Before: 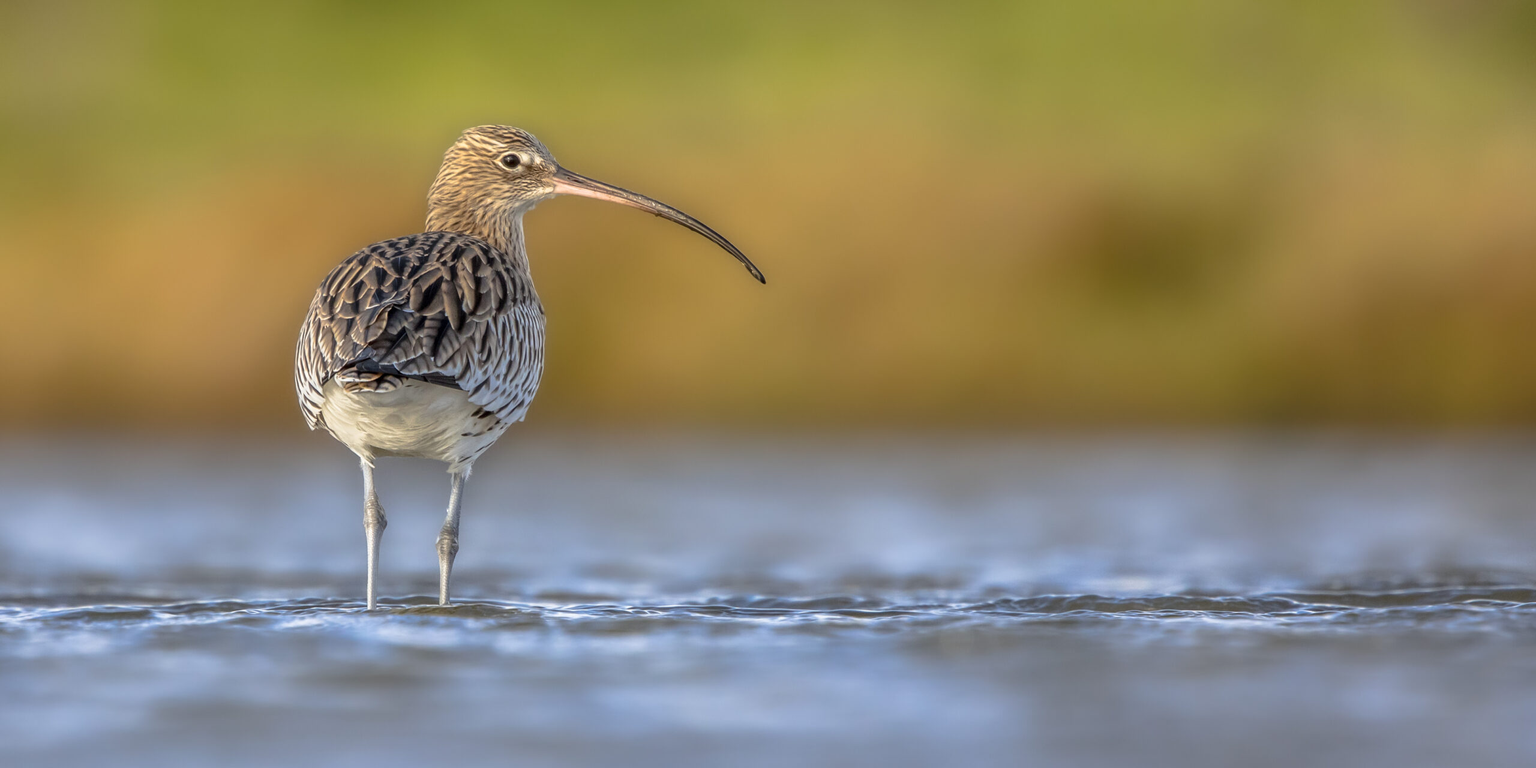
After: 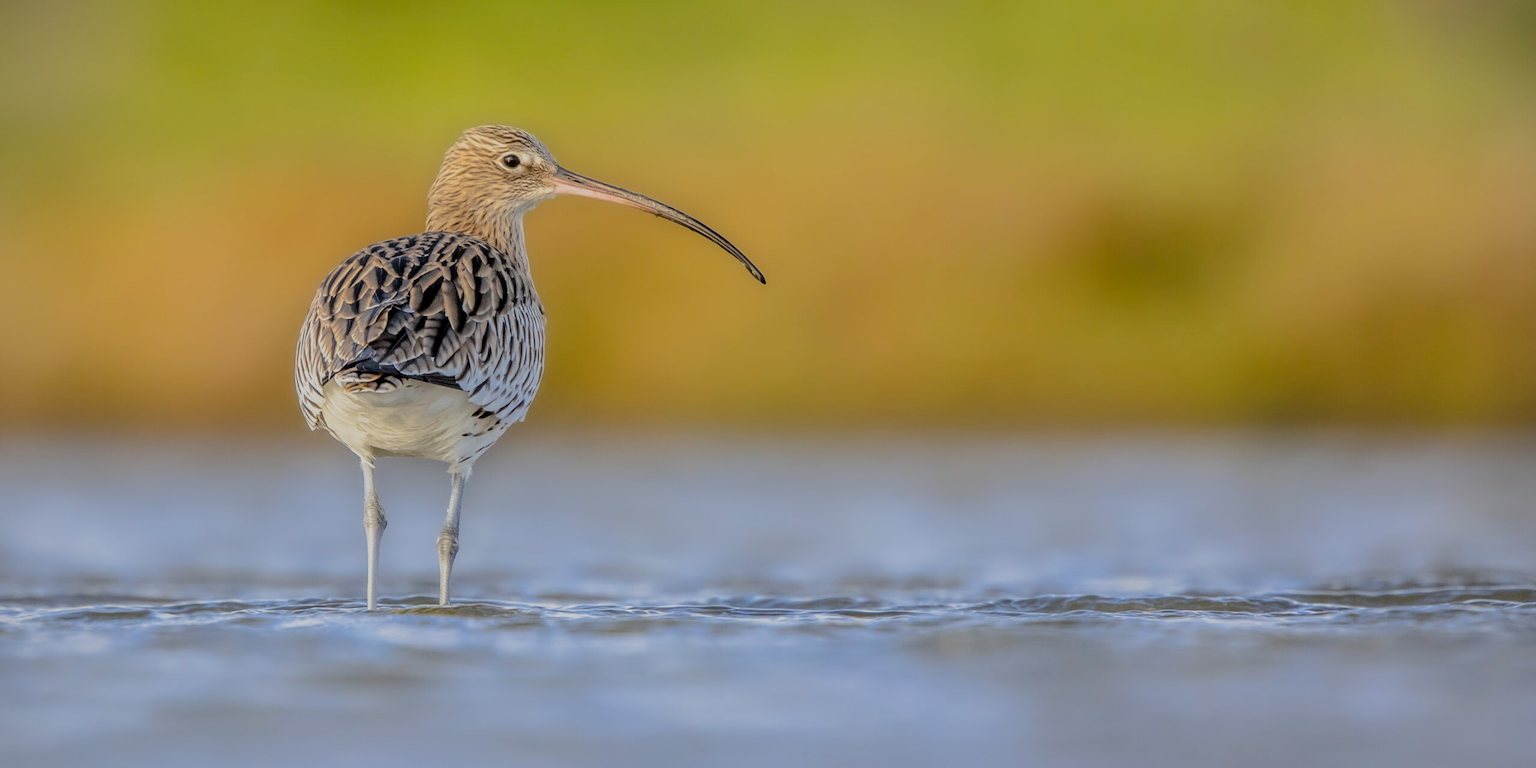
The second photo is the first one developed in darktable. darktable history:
color balance rgb: shadows lift › chroma 1.025%, shadows lift › hue 243.55°, perceptual saturation grading › global saturation 3.212%, perceptual brilliance grading › mid-tones 9.408%, perceptual brilliance grading › shadows 15.552%, global vibrance 22.592%
filmic rgb: black relative exposure -7.1 EV, white relative exposure 5.34 EV, hardness 3.03
vignetting: brightness -0.188, saturation -0.307, dithering 8-bit output, unbound false
